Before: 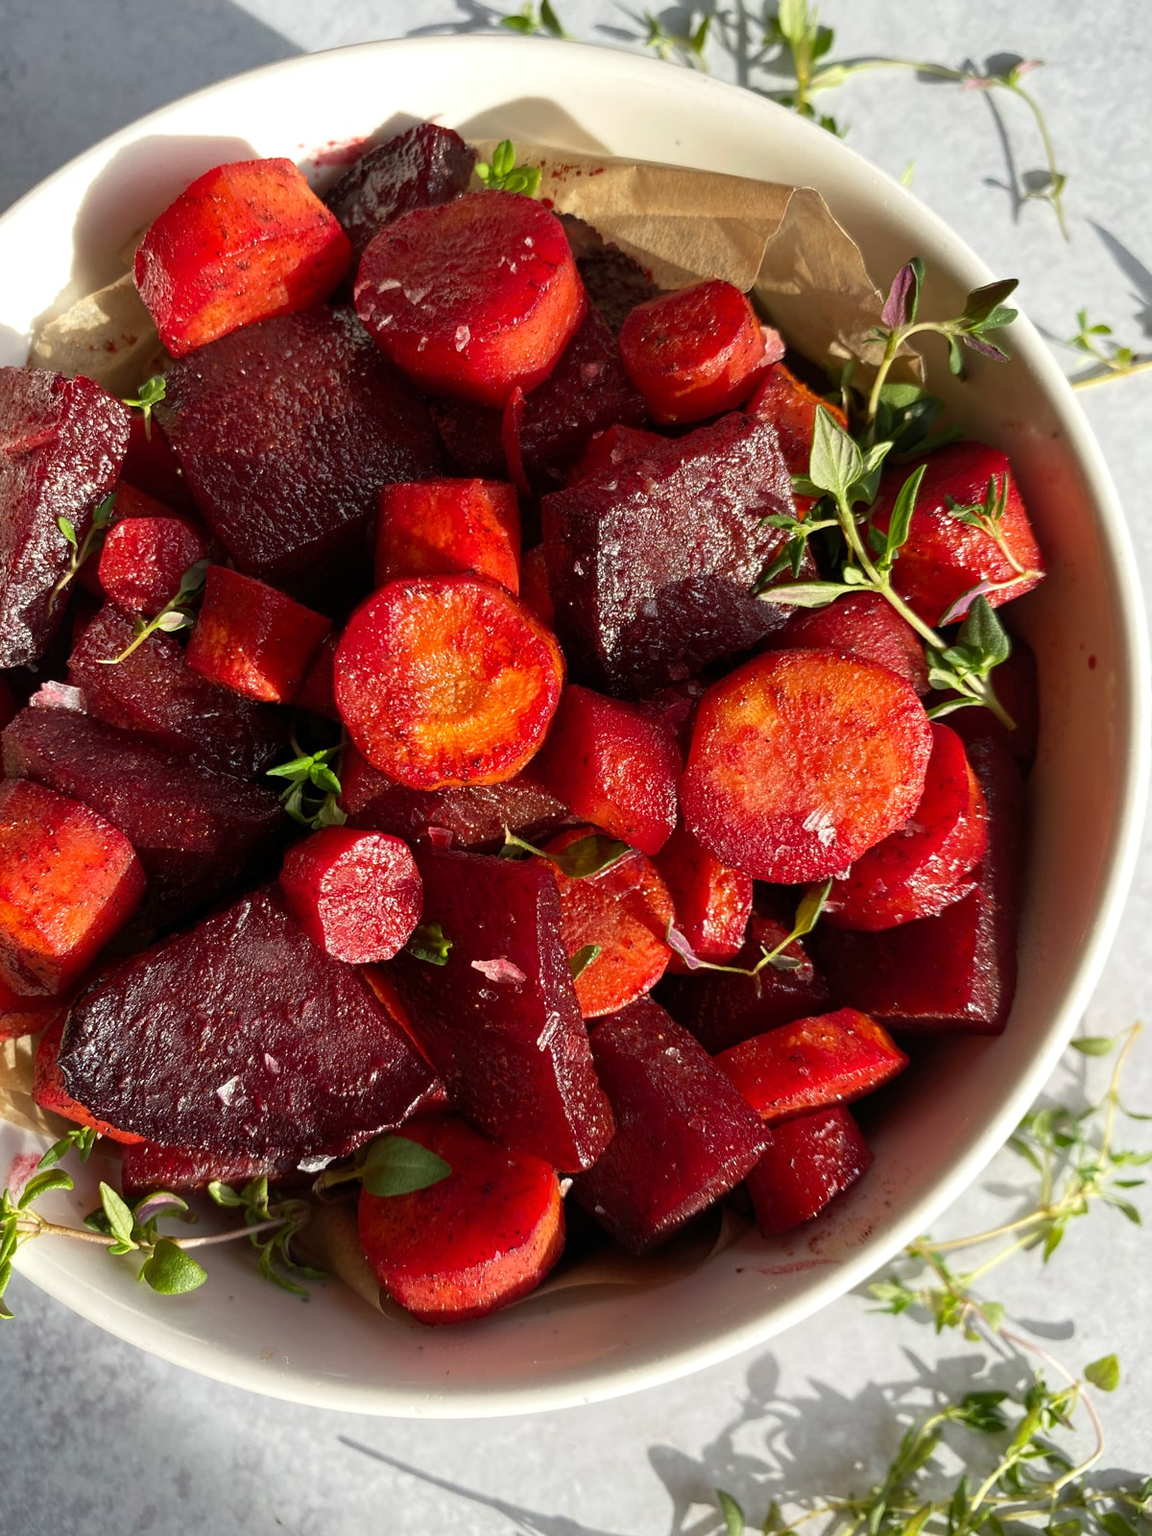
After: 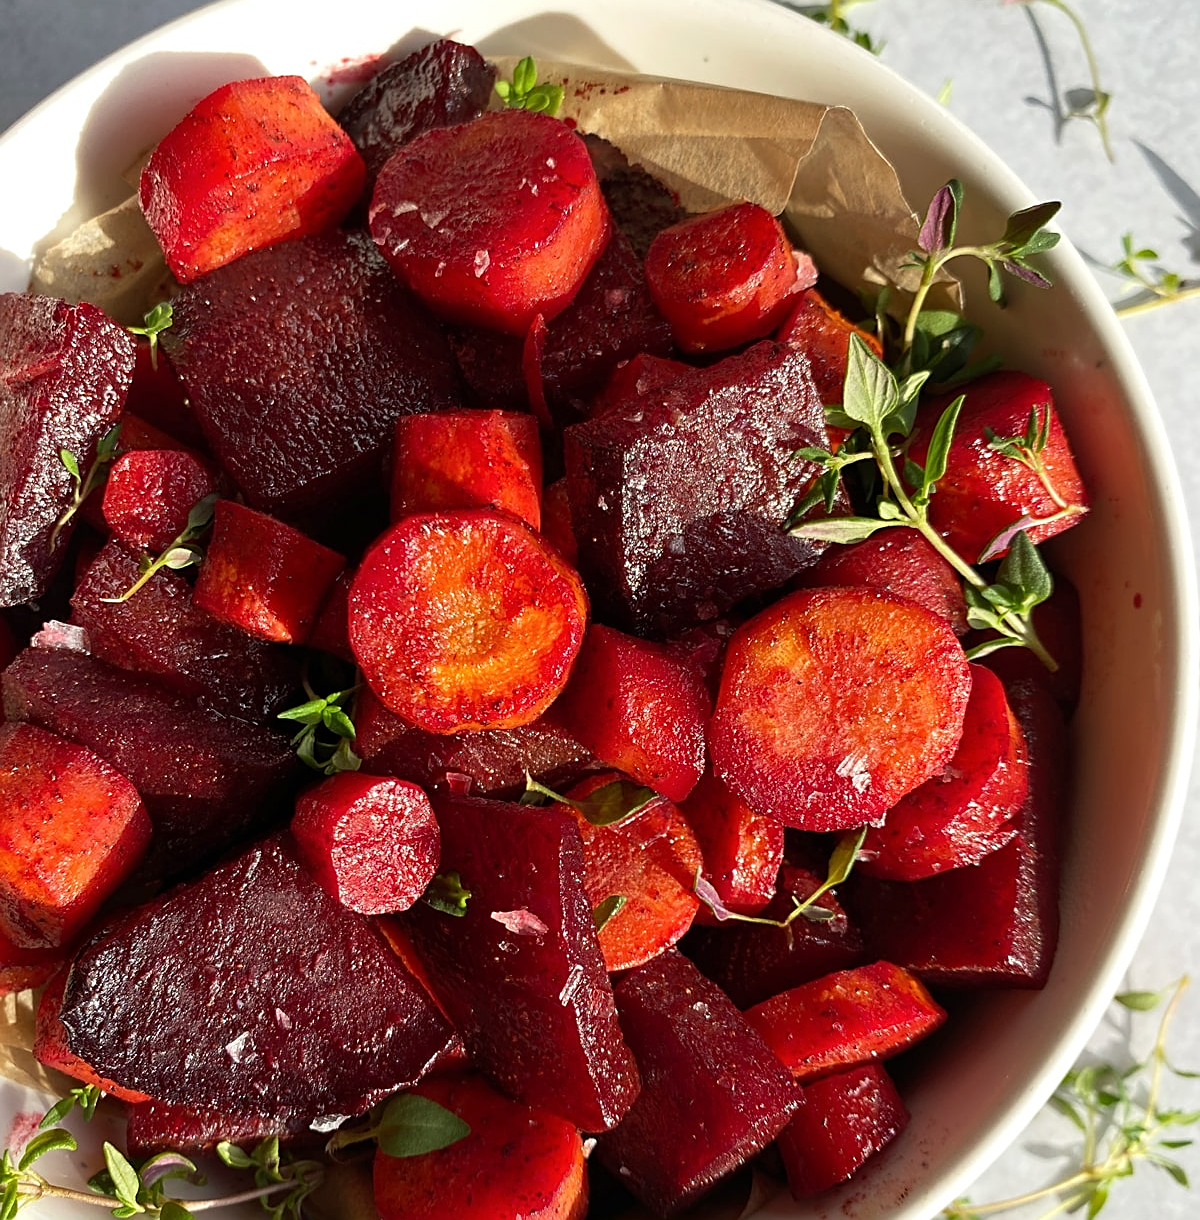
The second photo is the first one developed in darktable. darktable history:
color calibration: illuminant same as pipeline (D50), adaptation XYZ, x 0.346, y 0.357, temperature 5009.39 K
crop: top 5.569%, bottom 18.131%
sharpen: on, module defaults
